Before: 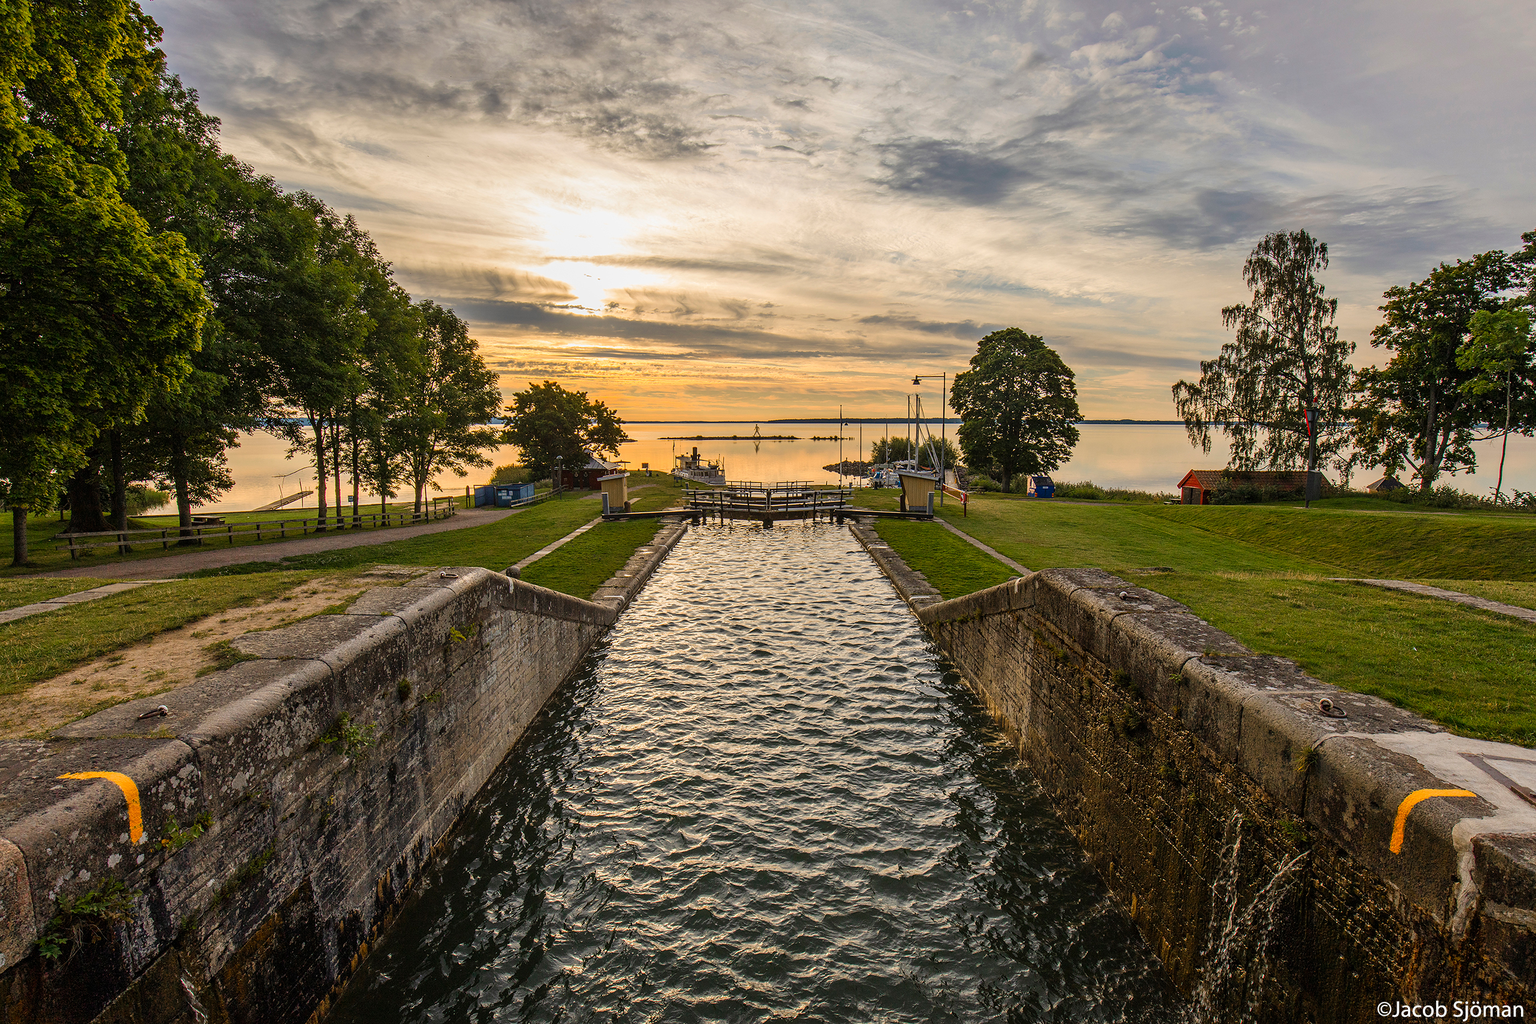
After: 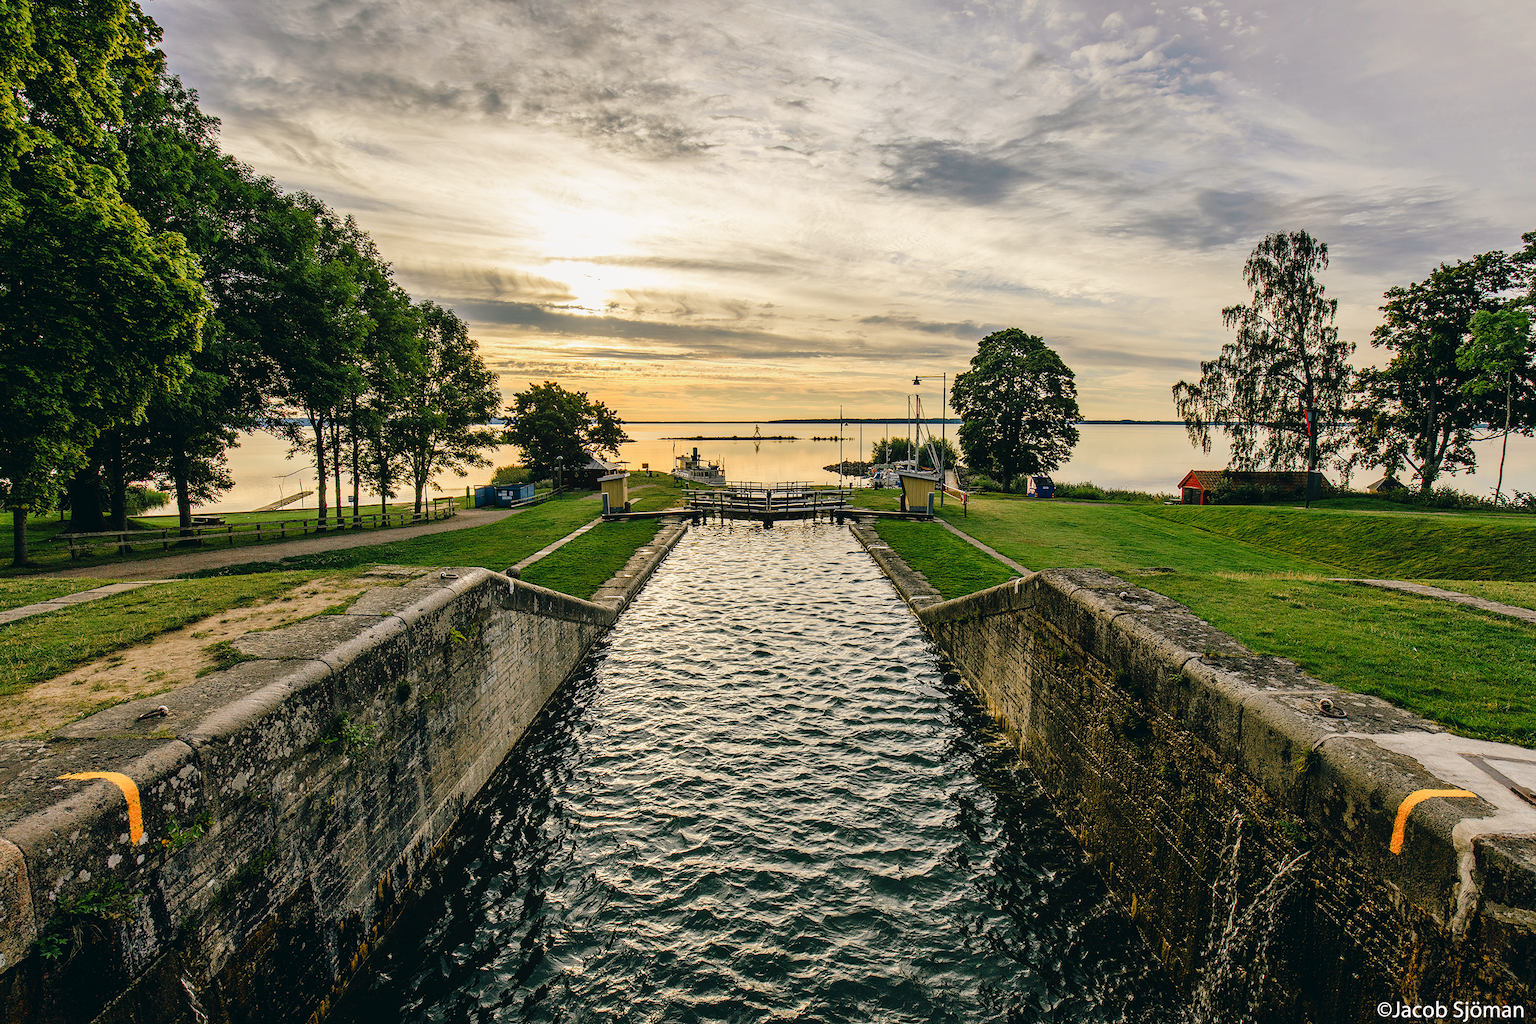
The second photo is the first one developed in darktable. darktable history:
tone curve: curves: ch0 [(0, 0) (0.003, 0.025) (0.011, 0.027) (0.025, 0.032) (0.044, 0.037) (0.069, 0.044) (0.1, 0.054) (0.136, 0.084) (0.177, 0.128) (0.224, 0.196) (0.277, 0.281) (0.335, 0.376) (0.399, 0.461) (0.468, 0.534) (0.543, 0.613) (0.623, 0.692) (0.709, 0.77) (0.801, 0.849) (0.898, 0.934) (1, 1)], preserve colors none
color look up table: target L [94.79, 91.31, 91.4, 88.36, 72.55, 73.73, 64.47, 61.75, 54.65, 50.99, 42.82, 35.48, 18.34, 200.28, 94.22, 85.88, 72.28, 65.12, 58.57, 58.7, 54.4, 56.56, 50.85, 30.64, 30.94, 25.24, 81.41, 75.4, 79.39, 74.85, 73.47, 64.8, 56.09, 61.86, 52.41, 47.54, 41.94, 38.15, 33.9, 13.15, 5.766, 7.043, 8.715, 97.53, 91.84, 81.23, 57.87, 56.36, 38.98], target a [-16.49, -28.7, -22.44, -32.92, -11.02, -23.8, -47.75, -38.6, -35.78, -22.3, -17, -26.83, -14.92, 0, -0.58, -1.717, 27.57, 1.151, 59.69, 33.02, 63.27, 15.13, 49.36, 32.73, 1.552, 29.62, 17.84, 2.53, 29.63, 16.27, 36.23, 57.55, 42.13, 49.44, 30.05, 62.4, 17.23, 22.92, 42.77, 25.98, 20.69, -7.653, -3.672, -1.806, -25.78, -22.99, -12.99, -2.68, -18.82], target b [27.01, 36.8, 12.89, 20.01, 63.75, 3.682, 39.47, 19.91, 37.6, 23.1, 35.14, 20.54, 12.94, 0, 13.38, 53.69, 33.57, 20.39, 16.83, 19.78, 43.58, 50.64, 50.33, 31.22, 4.518, 19.07, -7.082, -7.023, -22.96, -28.29, -3.028, -20.92, -23.87, -44.22, -61.41, 5.915, -53.59, -13.24, -55.97, -36.19, -9.651, -6.013, -16.7, 0.364, -5.634, -24.6, -48.2, -22.68, -5.931], num patches 49
